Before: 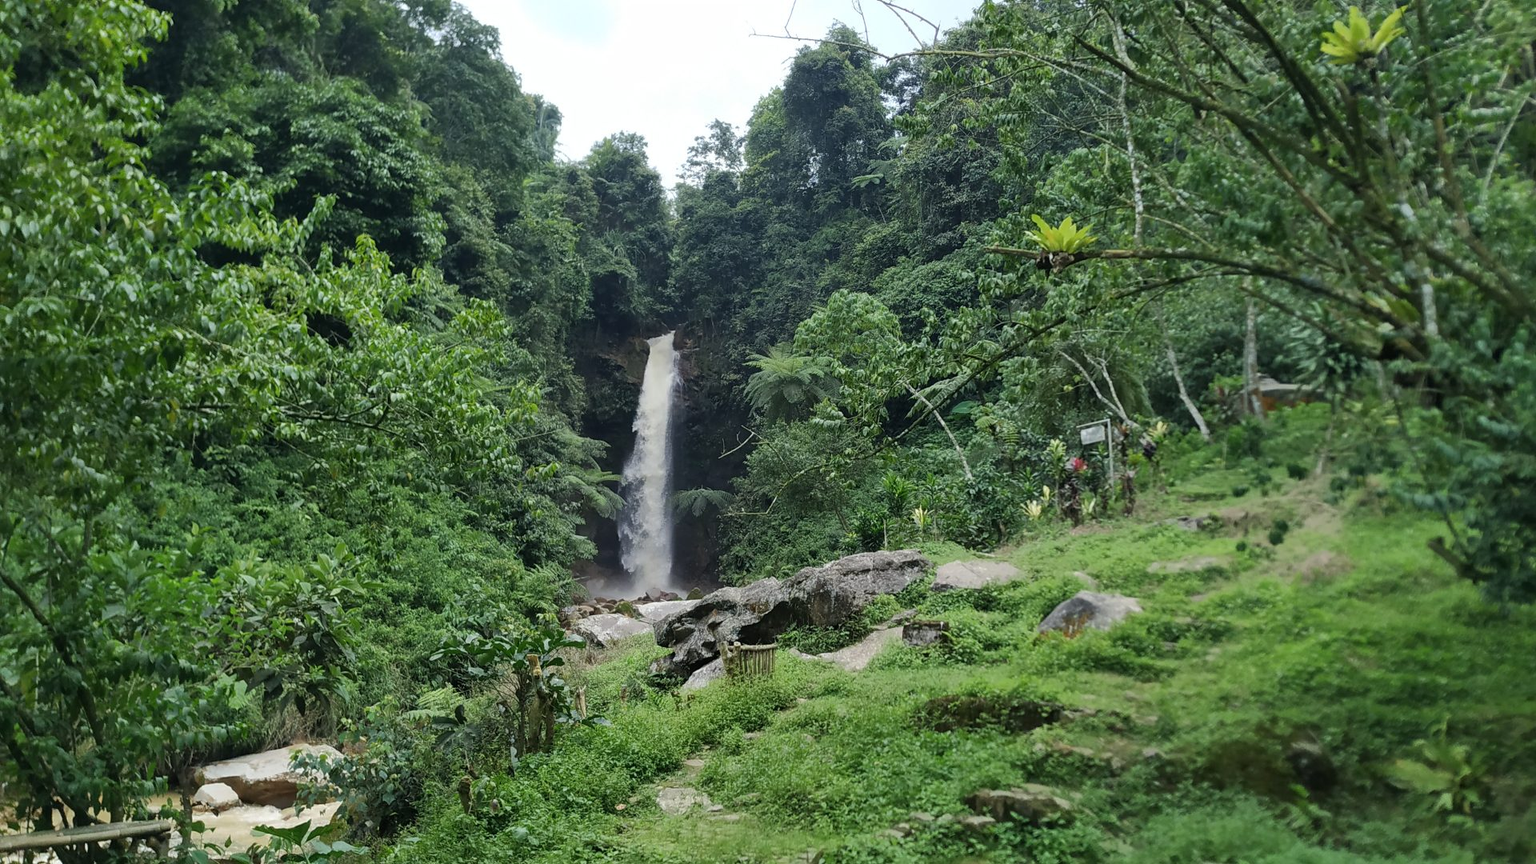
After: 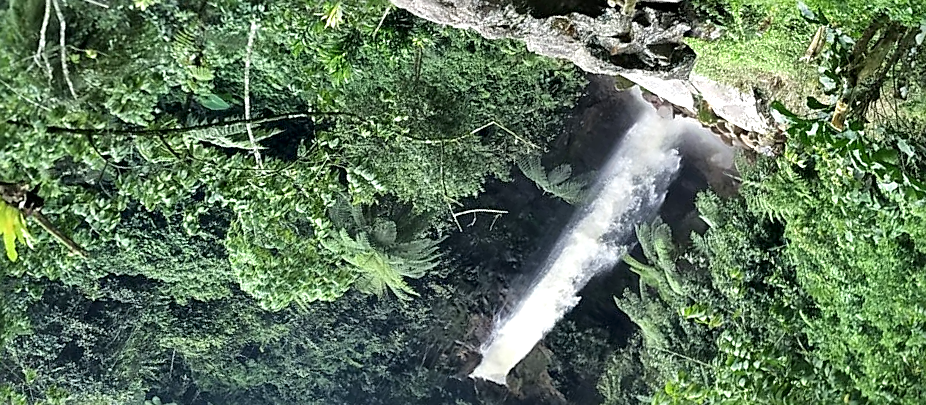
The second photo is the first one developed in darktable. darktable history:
exposure: black level correction 0.001, exposure 0.498 EV, compensate highlight preservation false
crop and rotate: angle 147.86°, left 9.123%, top 15.67%, right 4.403%, bottom 16.956%
local contrast: mode bilateral grid, contrast 20, coarseness 50, detail 171%, midtone range 0.2
sharpen: on, module defaults
tone equalizer: -8 EV -0.406 EV, -7 EV -0.398 EV, -6 EV -0.316 EV, -5 EV -0.262 EV, -3 EV 0.228 EV, -2 EV 0.351 EV, -1 EV 0.394 EV, +0 EV 0.436 EV
